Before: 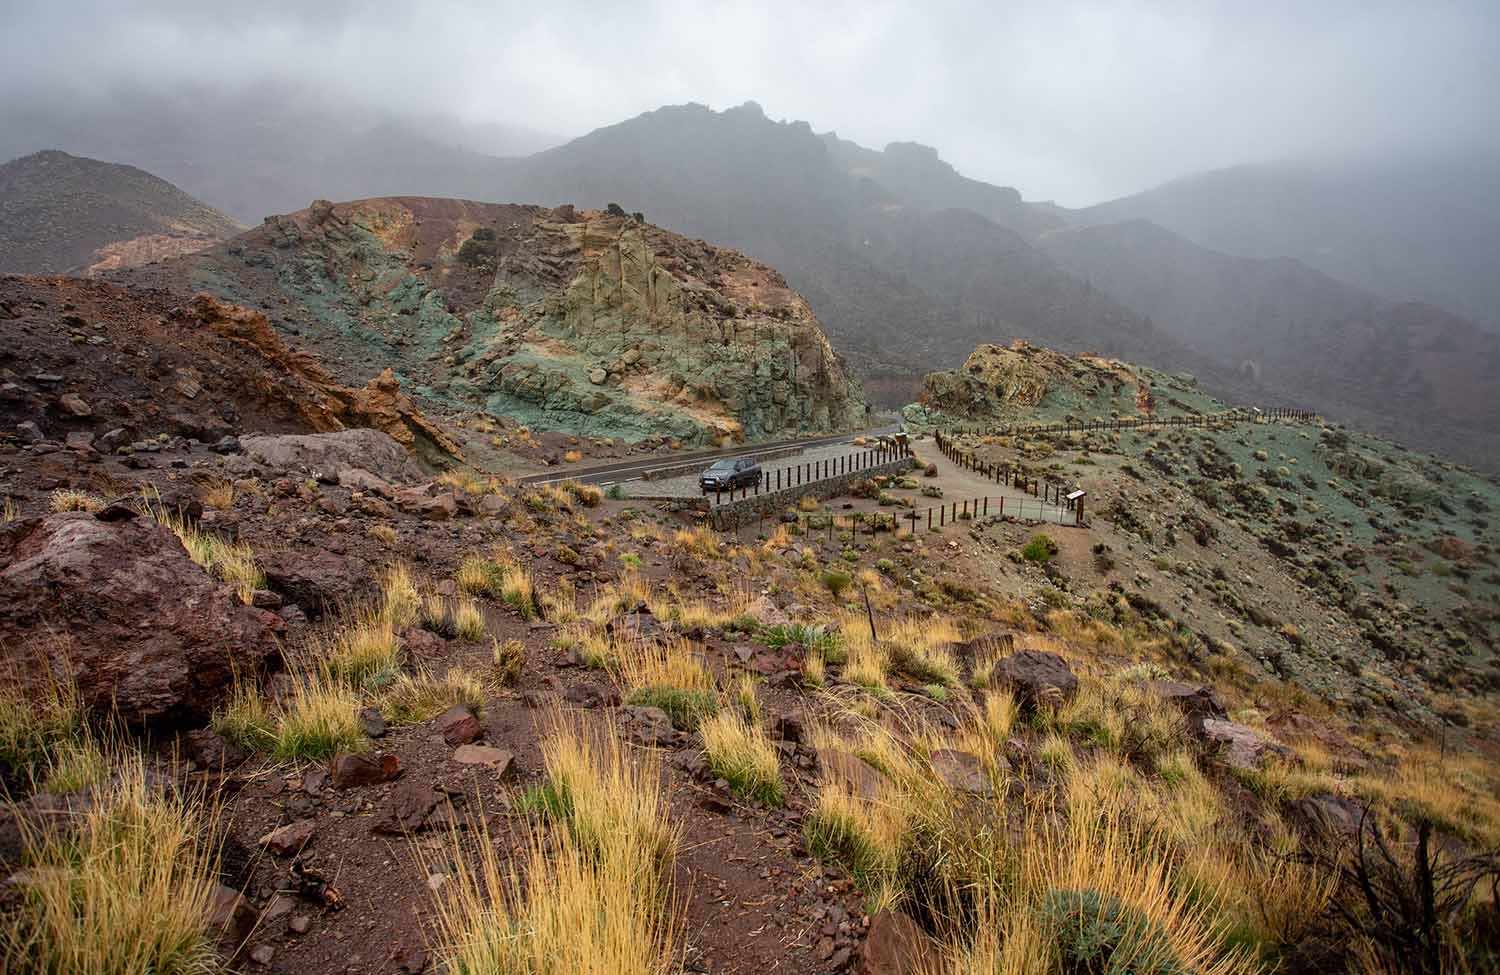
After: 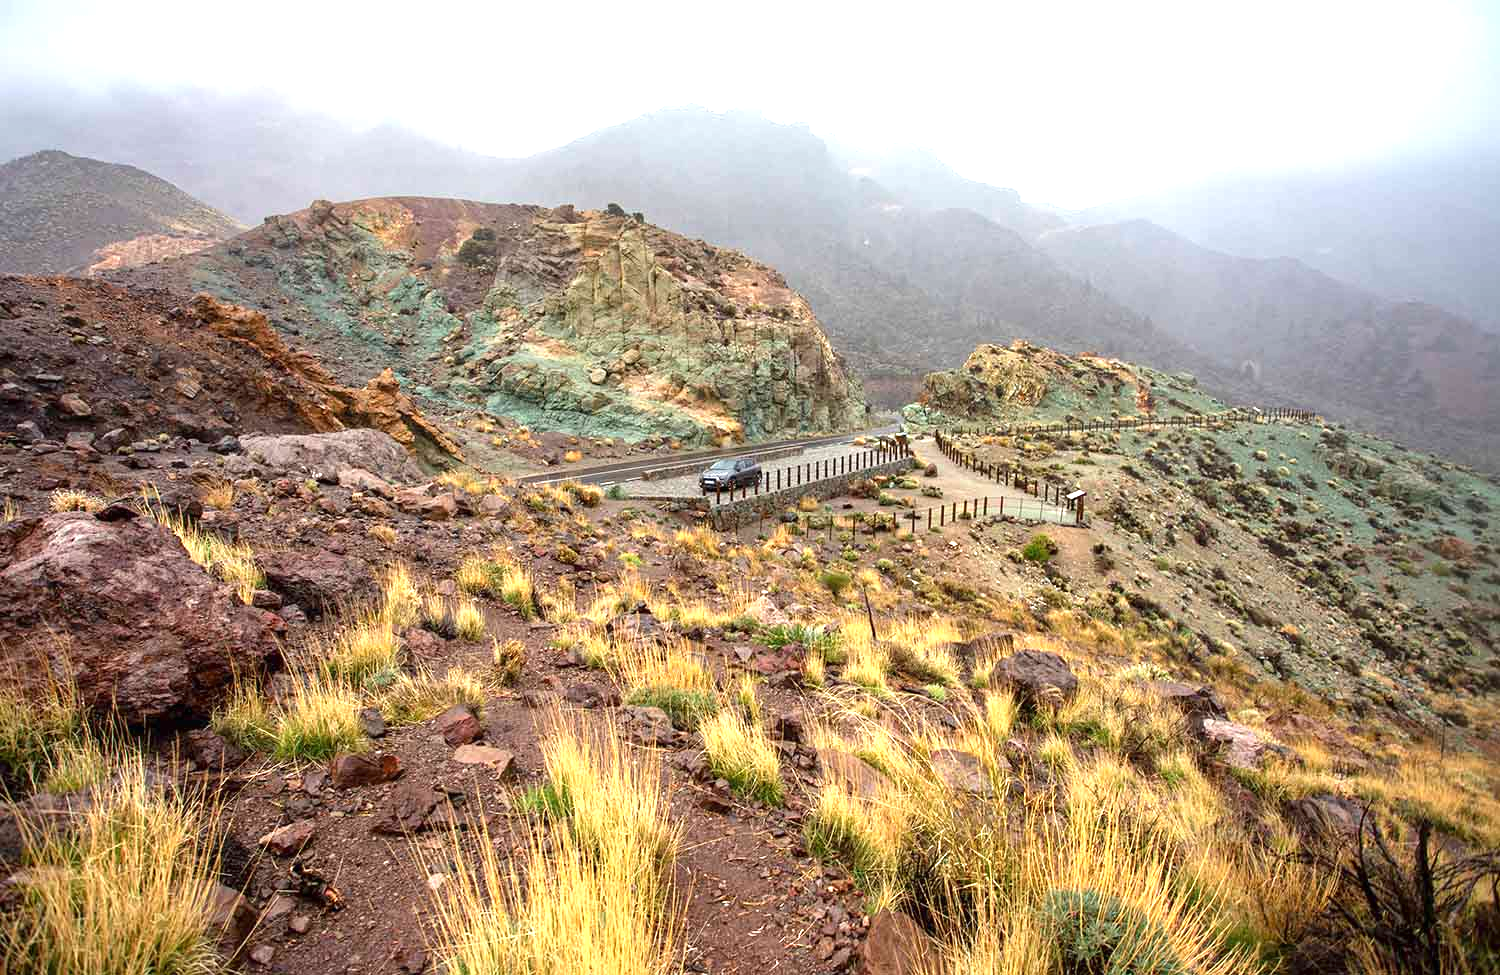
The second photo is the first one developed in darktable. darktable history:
local contrast: mode bilateral grid, contrast 10, coarseness 25, detail 110%, midtone range 0.2
exposure: black level correction 0, exposure 1.2 EV, compensate highlight preservation false
